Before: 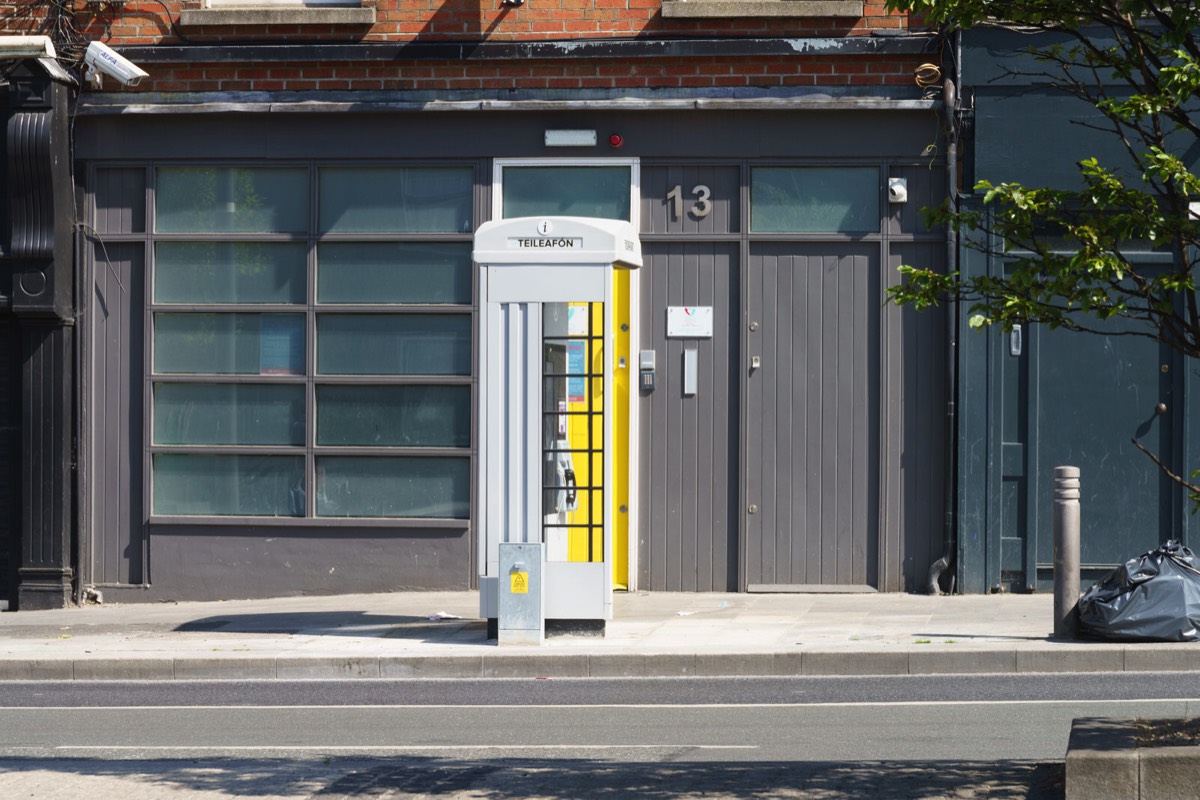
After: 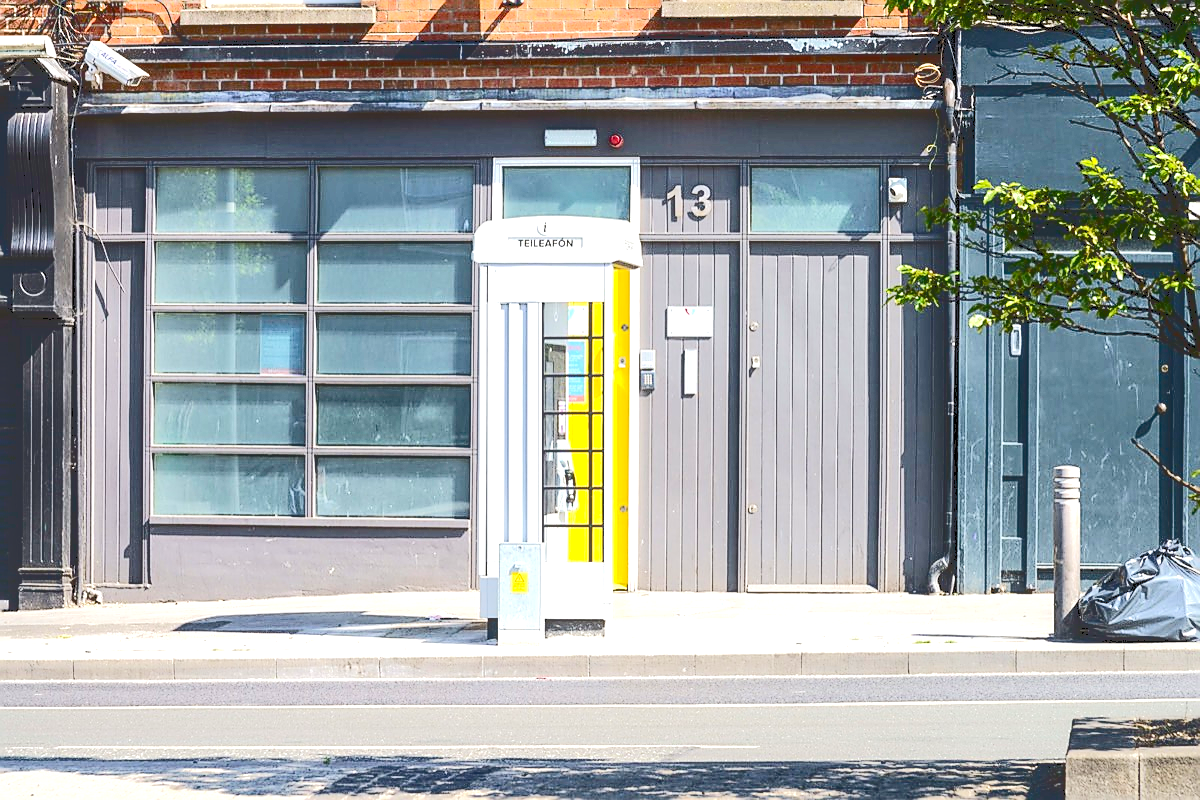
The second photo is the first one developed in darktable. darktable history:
tone curve: curves: ch0 [(0, 0) (0.003, 0.184) (0.011, 0.184) (0.025, 0.189) (0.044, 0.192) (0.069, 0.194) (0.1, 0.2) (0.136, 0.202) (0.177, 0.206) (0.224, 0.214) (0.277, 0.243) (0.335, 0.297) (0.399, 0.39) (0.468, 0.508) (0.543, 0.653) (0.623, 0.754) (0.709, 0.834) (0.801, 0.887) (0.898, 0.925) (1, 1)], color space Lab, independent channels, preserve colors none
sharpen: radius 1.356, amount 1.234, threshold 0.653
color balance rgb: perceptual saturation grading › global saturation 7.61%, perceptual saturation grading › shadows 3.267%, global vibrance 20%
tone equalizer: -8 EV 1 EV, -7 EV 1.03 EV, -6 EV 1.01 EV, -5 EV 1.03 EV, -4 EV 0.995 EV, -3 EV 0.735 EV, -2 EV 0.491 EV, -1 EV 0.234 EV, smoothing diameter 24.83%, edges refinement/feathering 14.15, preserve details guided filter
local contrast: on, module defaults
exposure: black level correction 0.002, exposure 0.676 EV, compensate highlight preservation false
